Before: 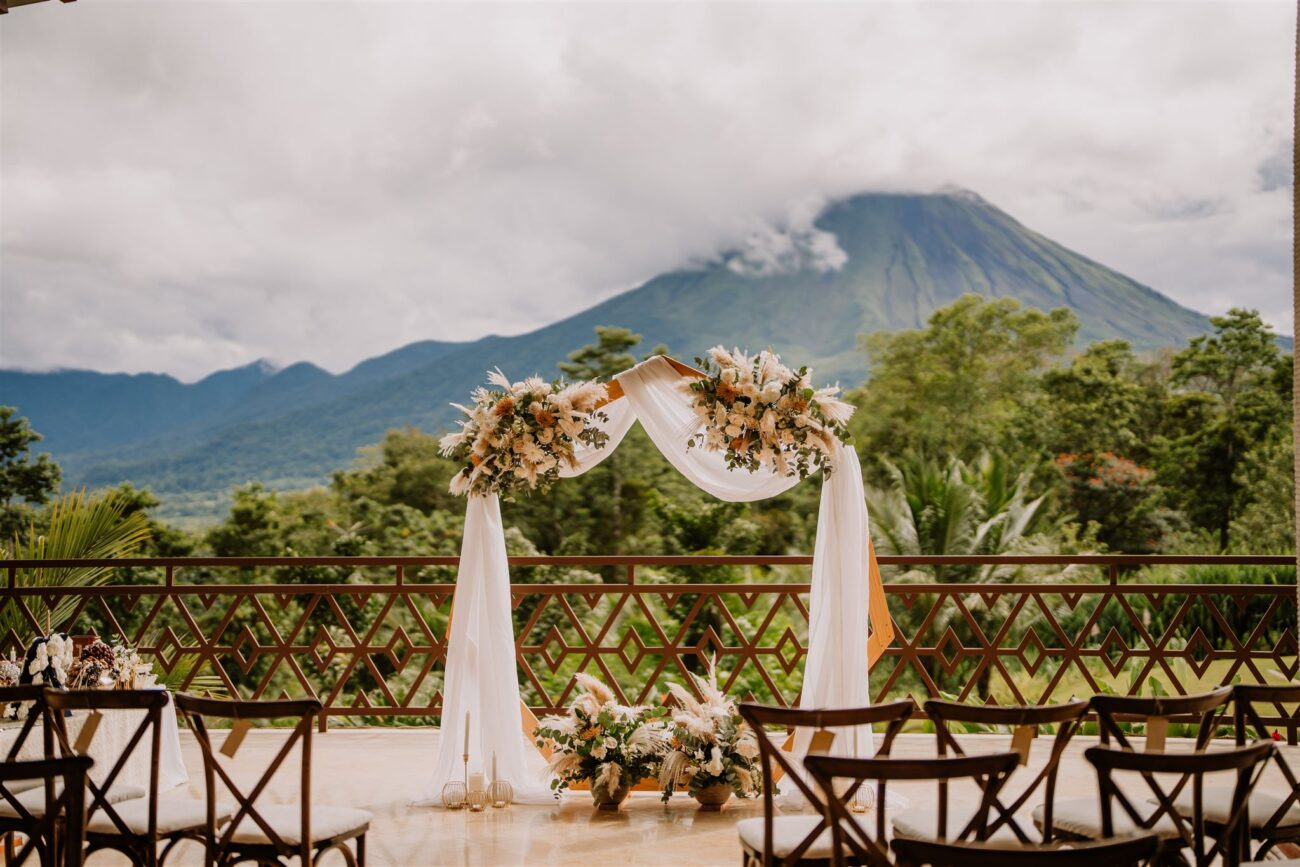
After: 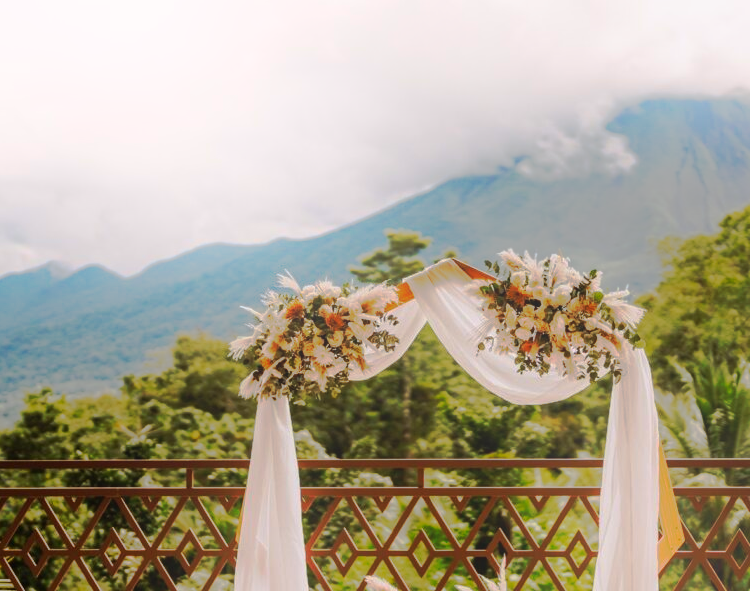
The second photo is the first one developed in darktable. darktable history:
bloom: on, module defaults
crop: left 16.202%, top 11.208%, right 26.045%, bottom 20.557%
tone curve: curves: ch0 [(0, 0) (0.003, 0.005) (0.011, 0.012) (0.025, 0.026) (0.044, 0.046) (0.069, 0.071) (0.1, 0.098) (0.136, 0.135) (0.177, 0.178) (0.224, 0.217) (0.277, 0.274) (0.335, 0.335) (0.399, 0.442) (0.468, 0.543) (0.543, 0.6) (0.623, 0.628) (0.709, 0.679) (0.801, 0.782) (0.898, 0.904) (1, 1)], preserve colors none
